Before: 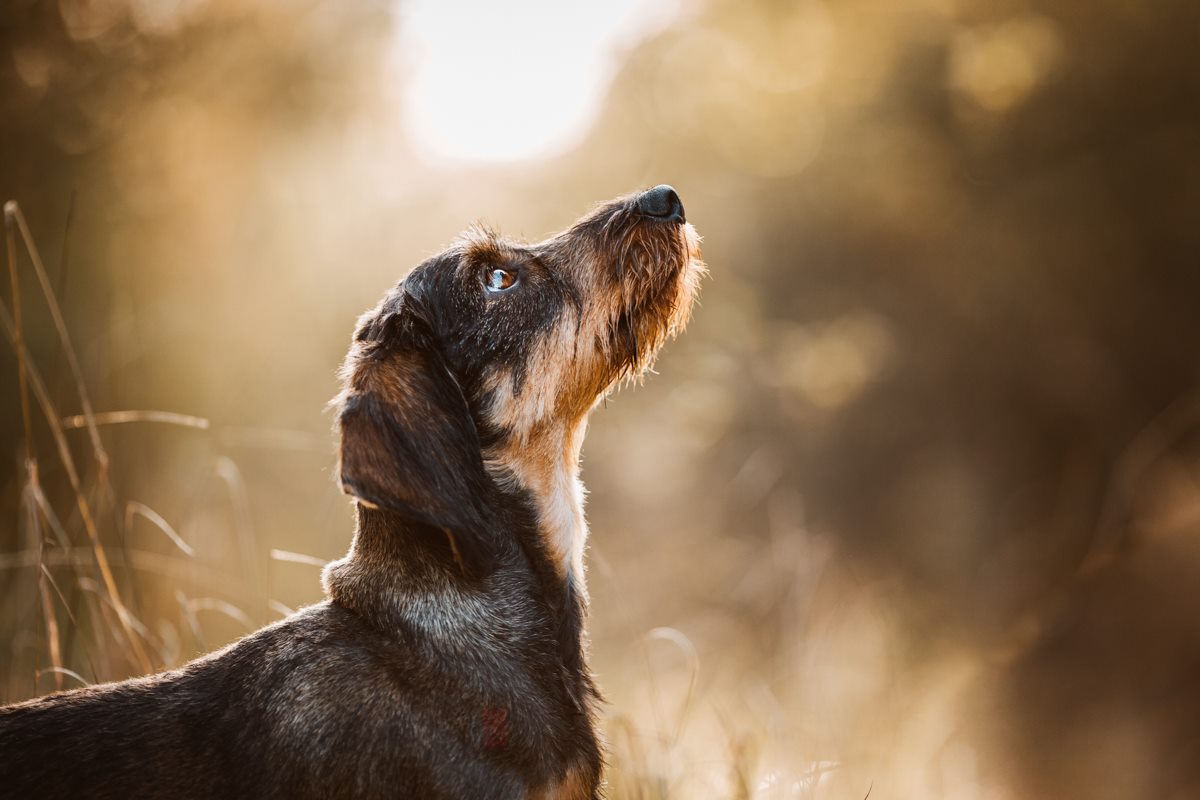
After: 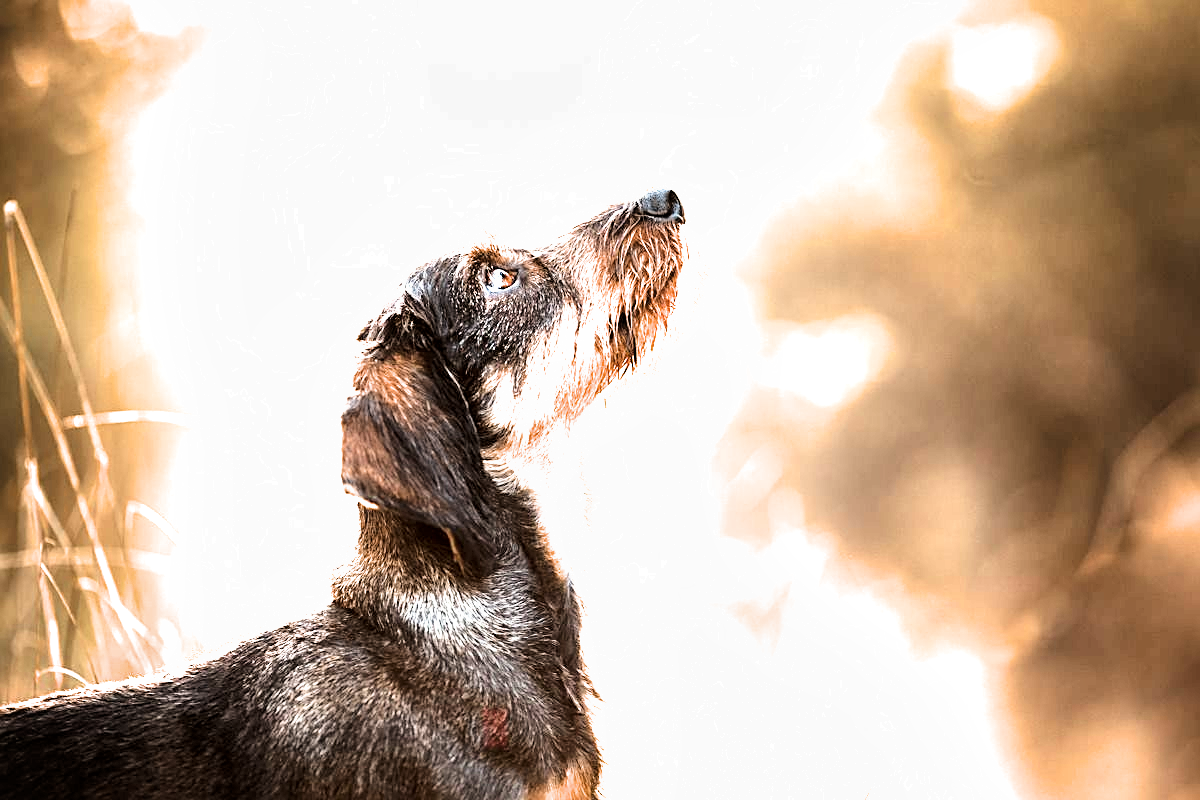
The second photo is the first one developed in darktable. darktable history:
exposure: black level correction 0, exposure 2.001 EV, compensate exposure bias true, compensate highlight preservation false
filmic rgb: middle gray luminance 8.74%, black relative exposure -6.34 EV, white relative exposure 2.73 EV, target black luminance 0%, hardness 4.77, latitude 73.58%, contrast 1.338, shadows ↔ highlights balance 9.38%
color zones: curves: ch0 [(0, 0.5) (0.125, 0.4) (0.25, 0.5) (0.375, 0.4) (0.5, 0.4) (0.625, 0.35) (0.75, 0.35) (0.875, 0.5)]; ch1 [(0, 0.35) (0.125, 0.45) (0.25, 0.35) (0.375, 0.35) (0.5, 0.35) (0.625, 0.35) (0.75, 0.45) (0.875, 0.35)]; ch2 [(0, 0.6) (0.125, 0.5) (0.25, 0.5) (0.375, 0.6) (0.5, 0.6) (0.625, 0.5) (0.75, 0.5) (0.875, 0.5)], mix -92.94%, process mode strong
sharpen: on, module defaults
local contrast: mode bilateral grid, contrast 20, coarseness 51, detail 132%, midtone range 0.2
shadows and highlights: radius 93.22, shadows -14.21, white point adjustment 0.17, highlights 32.02, compress 48.27%, soften with gaussian
tone equalizer: -8 EV -0.408 EV, -7 EV -0.382 EV, -6 EV -0.299 EV, -5 EV -0.204 EV, -3 EV 0.216 EV, -2 EV 0.326 EV, -1 EV 0.412 EV, +0 EV 0.406 EV, edges refinement/feathering 500, mask exposure compensation -1.57 EV, preserve details no
